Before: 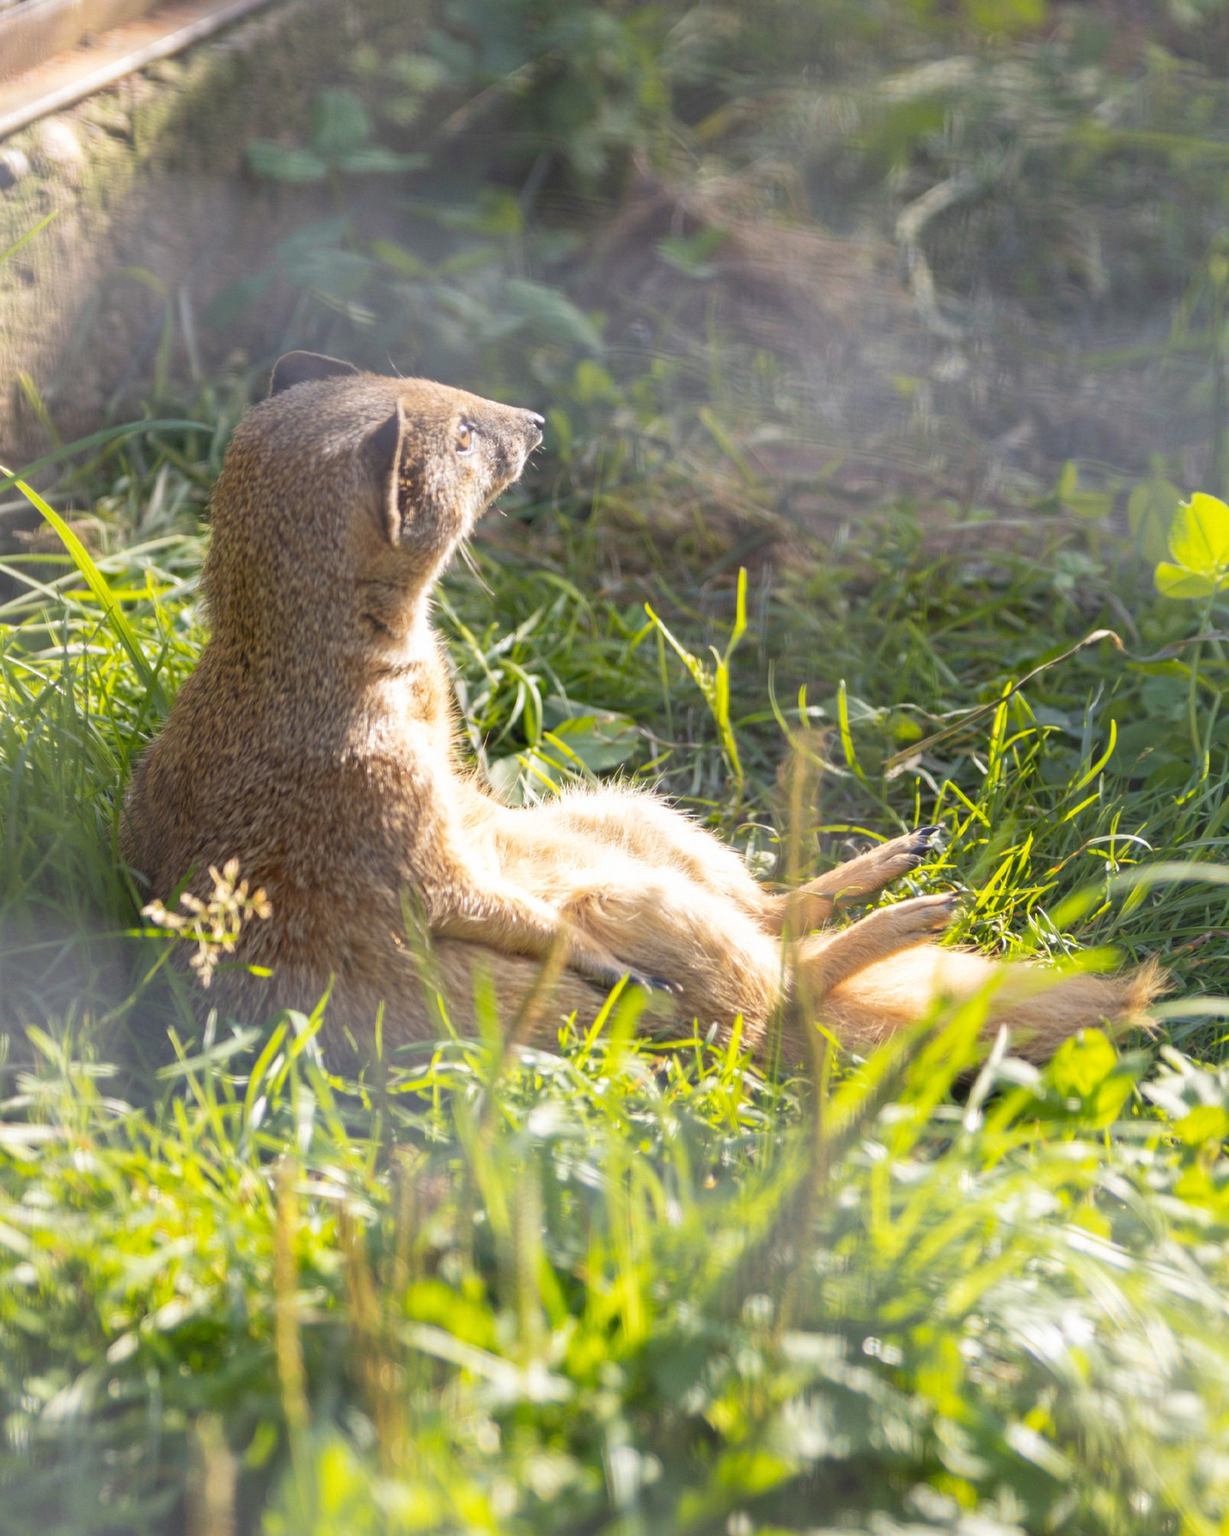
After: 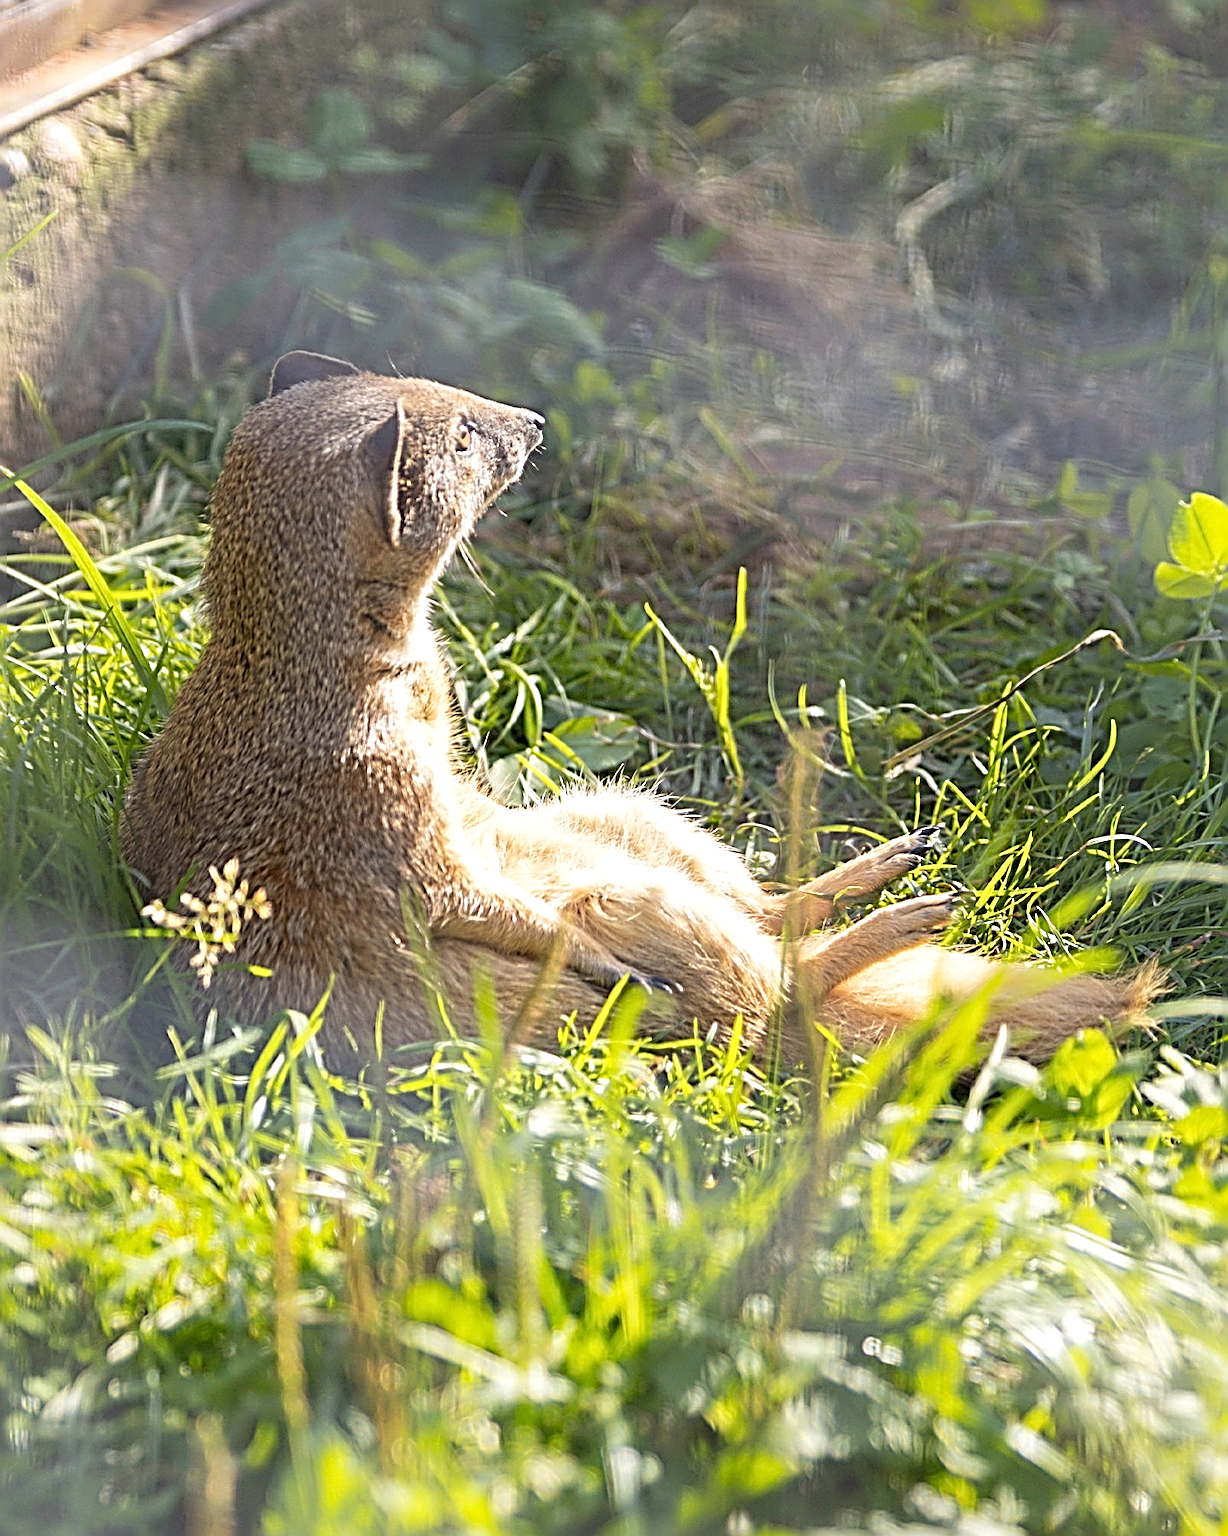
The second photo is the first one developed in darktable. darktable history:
sharpen: radius 3.158, amount 1.731
exposure: exposure 0.081 EV, compensate highlight preservation false
